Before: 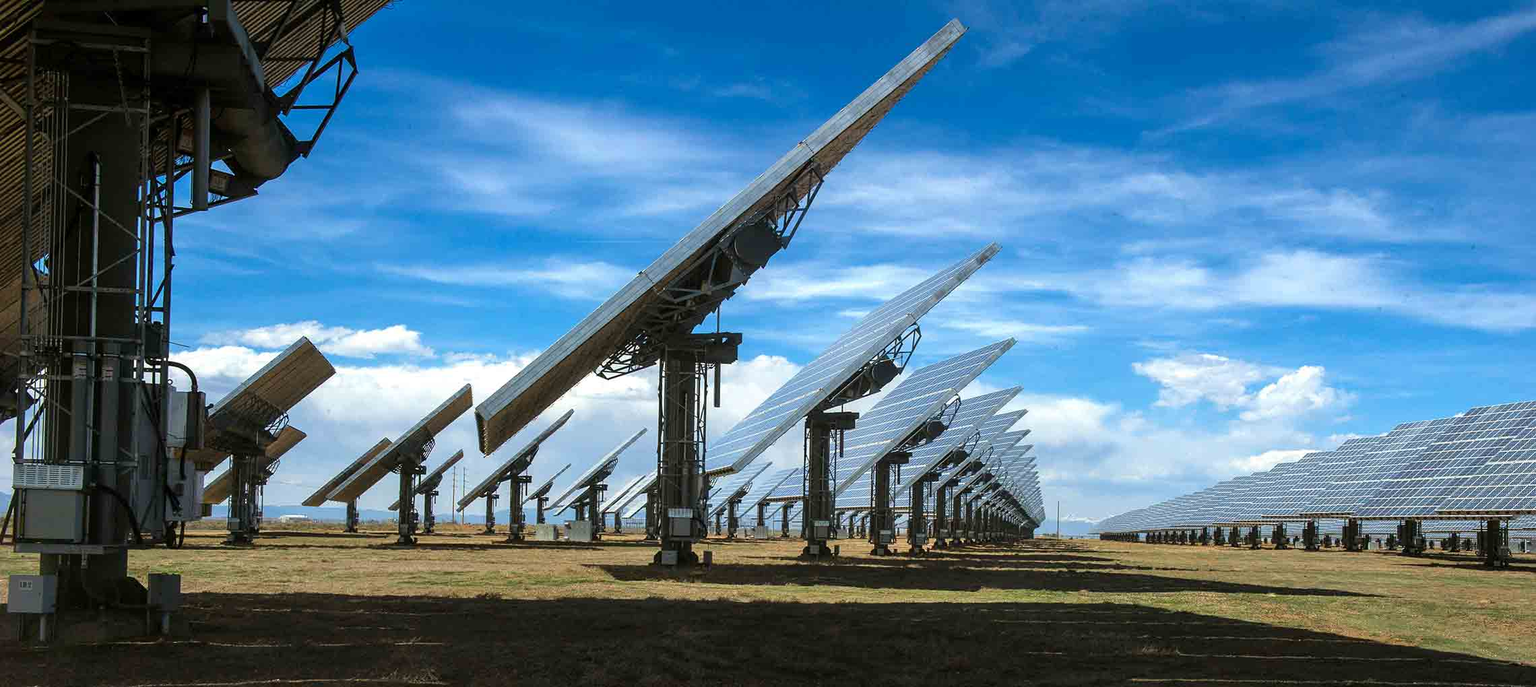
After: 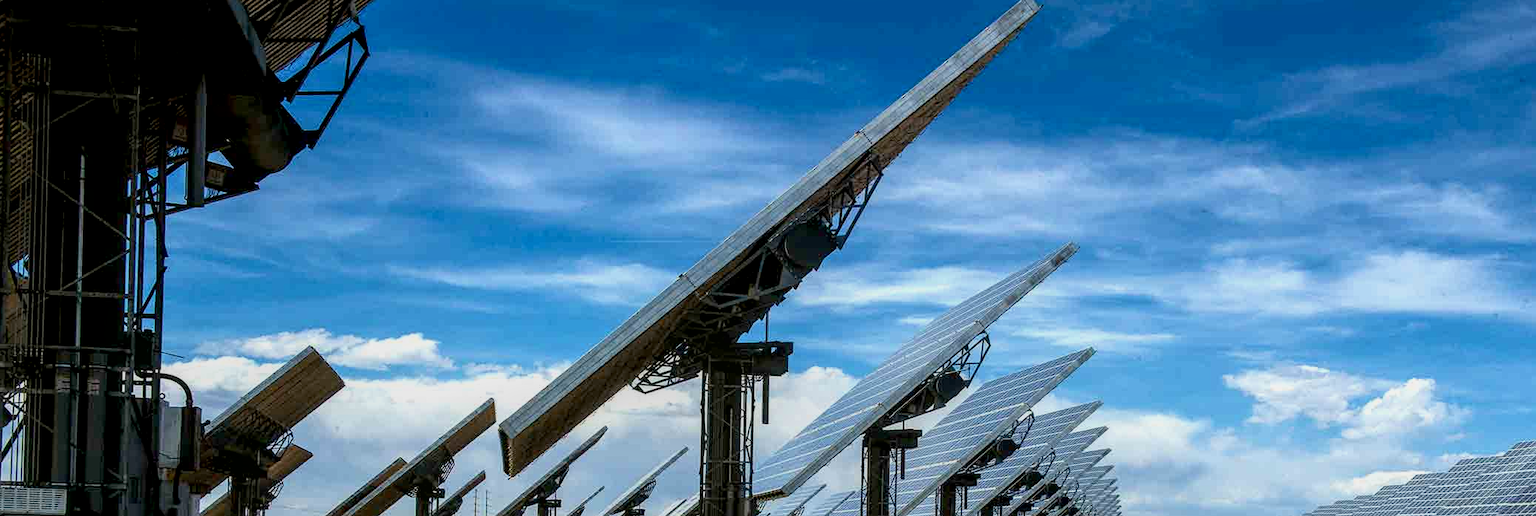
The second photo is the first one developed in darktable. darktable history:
crop: left 1.51%, top 3.352%, right 7.761%, bottom 28.435%
velvia: strength 9.48%
exposure: black level correction 0.011, exposure -0.476 EV, compensate highlight preservation false
local contrast: on, module defaults
contrast brightness saturation: contrast 0.145, brightness 0.051
